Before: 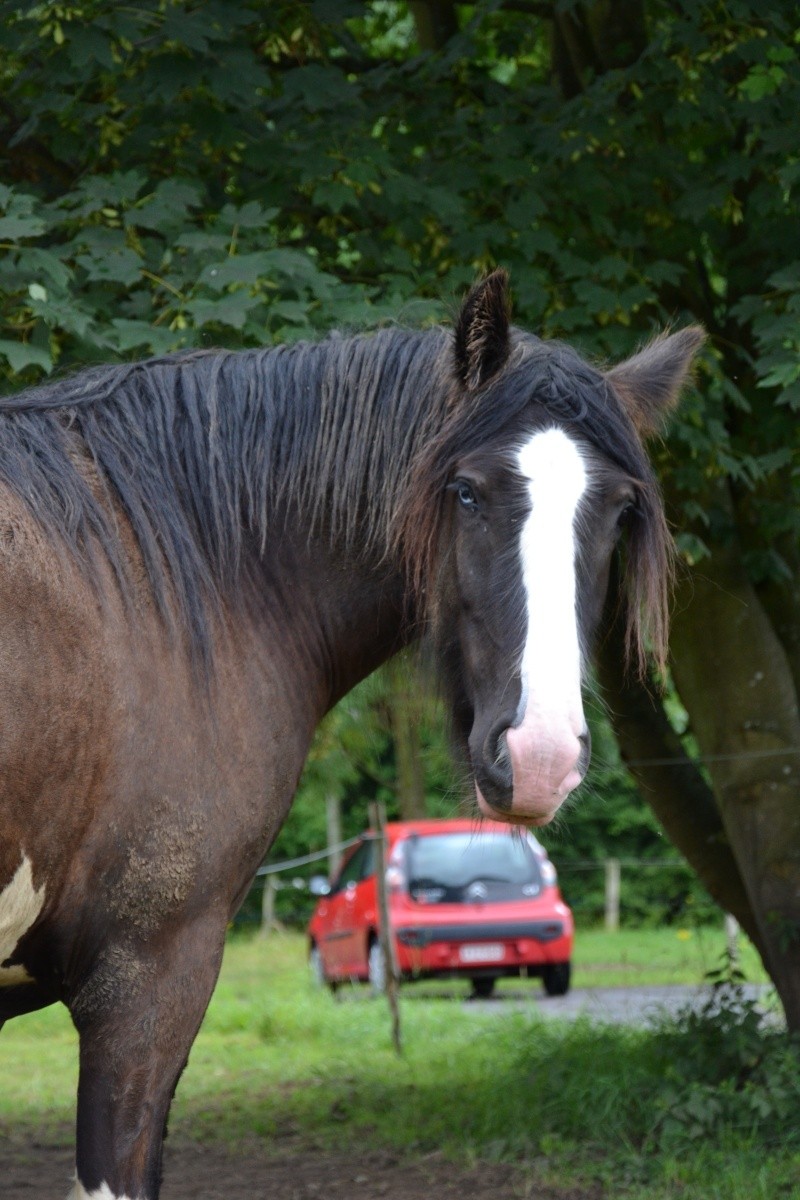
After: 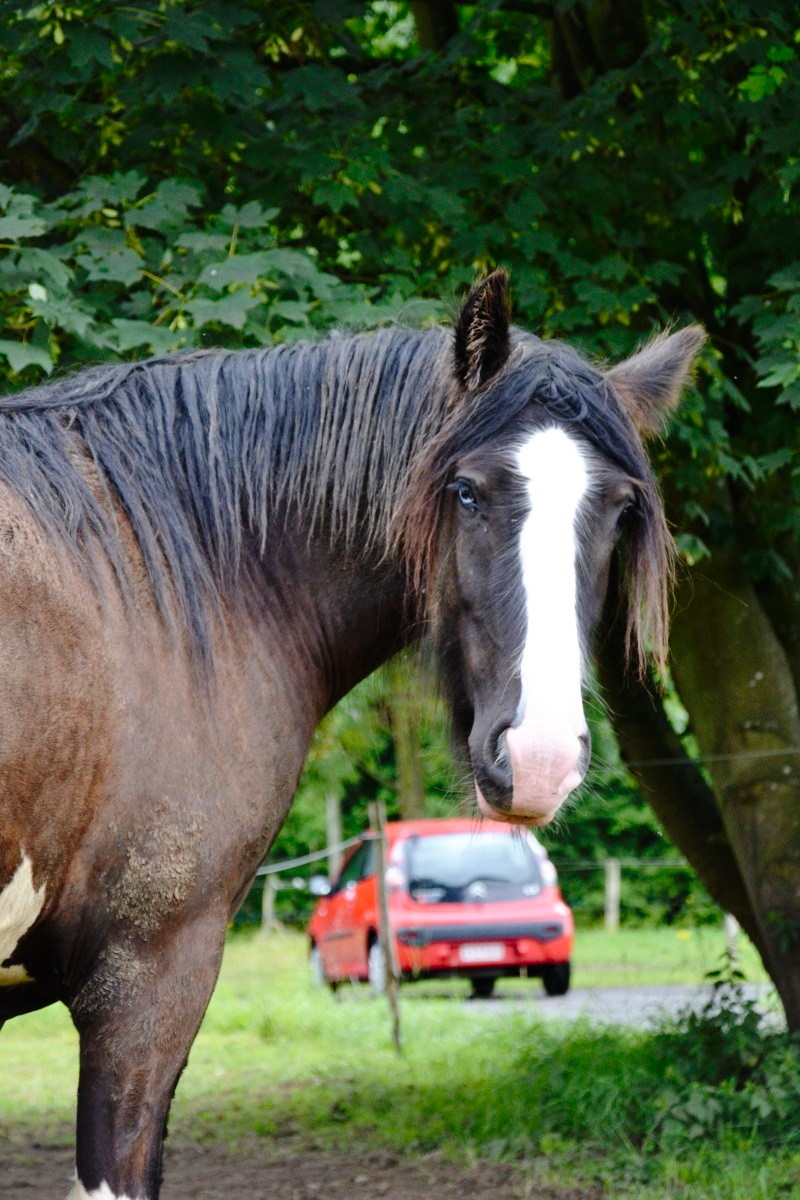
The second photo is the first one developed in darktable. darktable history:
base curve: curves: ch0 [(0, 0) (0.688, 0.865) (1, 1)], preserve colors none
tone curve: curves: ch0 [(0, 0) (0.003, 0.01) (0.011, 0.01) (0.025, 0.011) (0.044, 0.019) (0.069, 0.032) (0.1, 0.054) (0.136, 0.088) (0.177, 0.138) (0.224, 0.214) (0.277, 0.297) (0.335, 0.391) (0.399, 0.469) (0.468, 0.551) (0.543, 0.622) (0.623, 0.699) (0.709, 0.775) (0.801, 0.85) (0.898, 0.929) (1, 1)], preserve colors none
